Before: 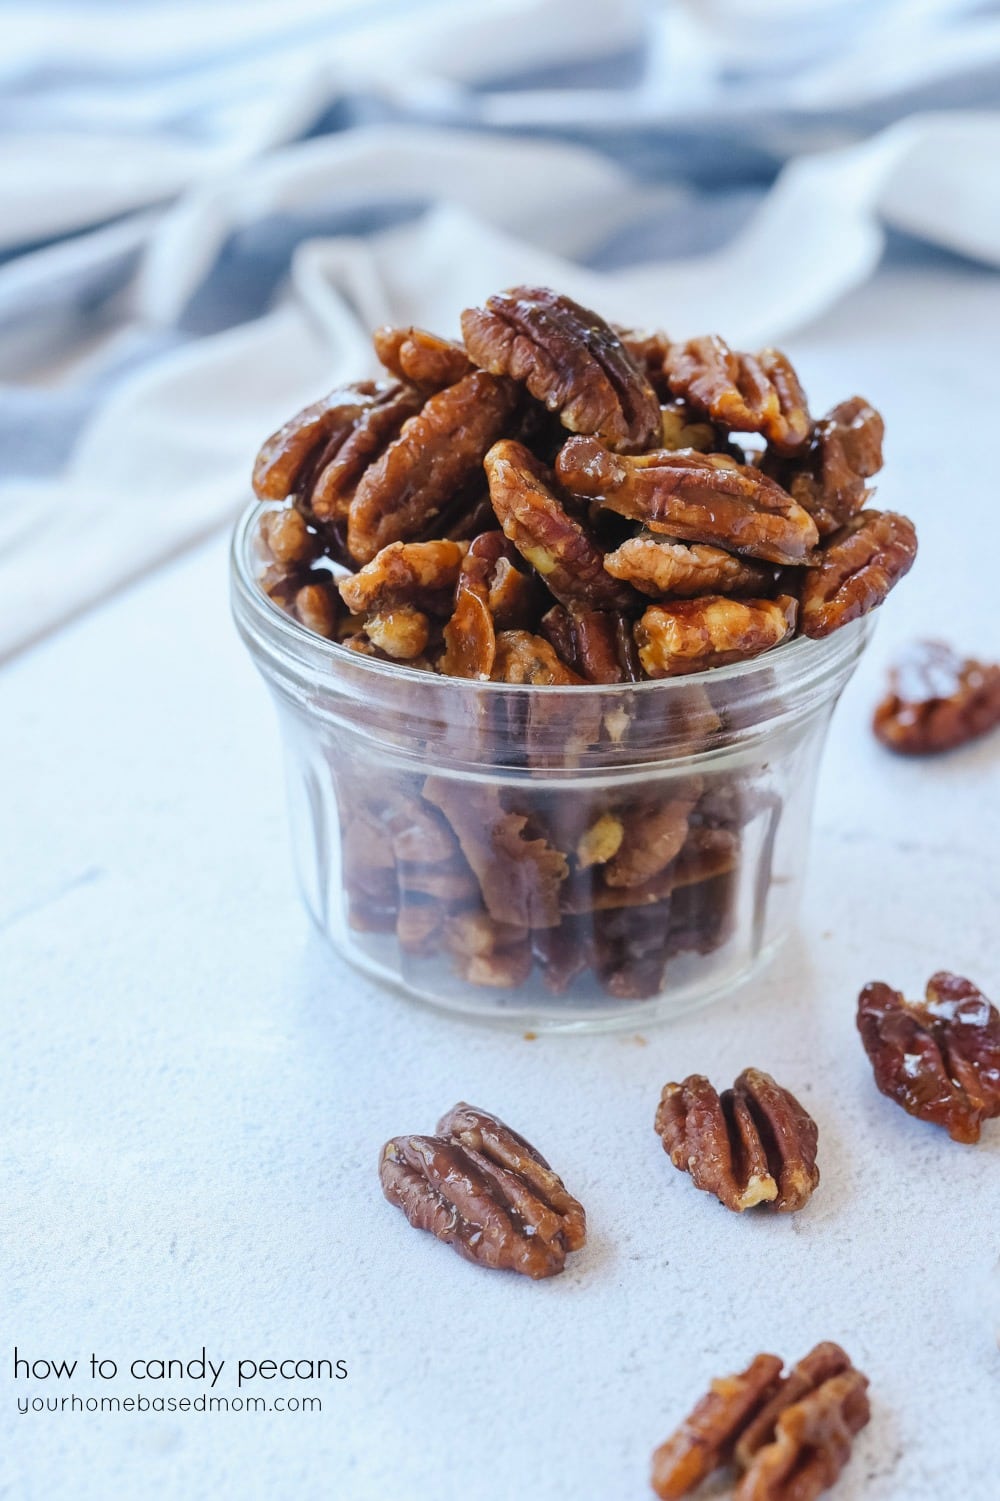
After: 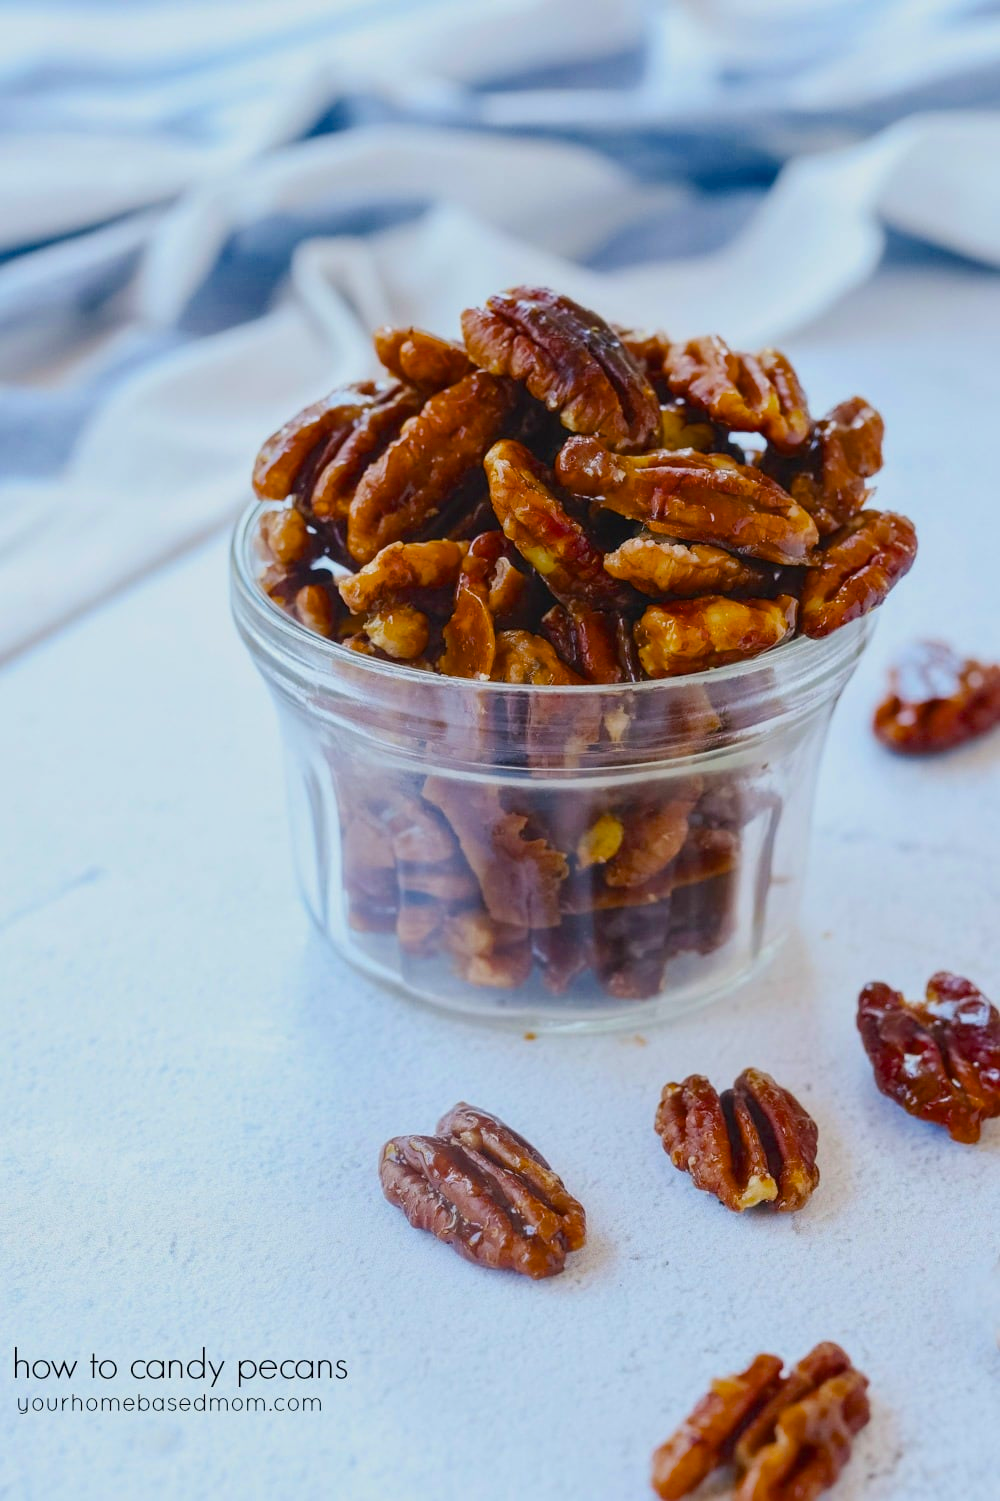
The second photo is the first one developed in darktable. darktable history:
color balance rgb: shadows lift › luminance -19.793%, linear chroma grading › global chroma 15.051%, perceptual saturation grading › global saturation 19.327%, global vibrance -7.665%, contrast -12.901%, saturation formula JzAzBz (2021)
